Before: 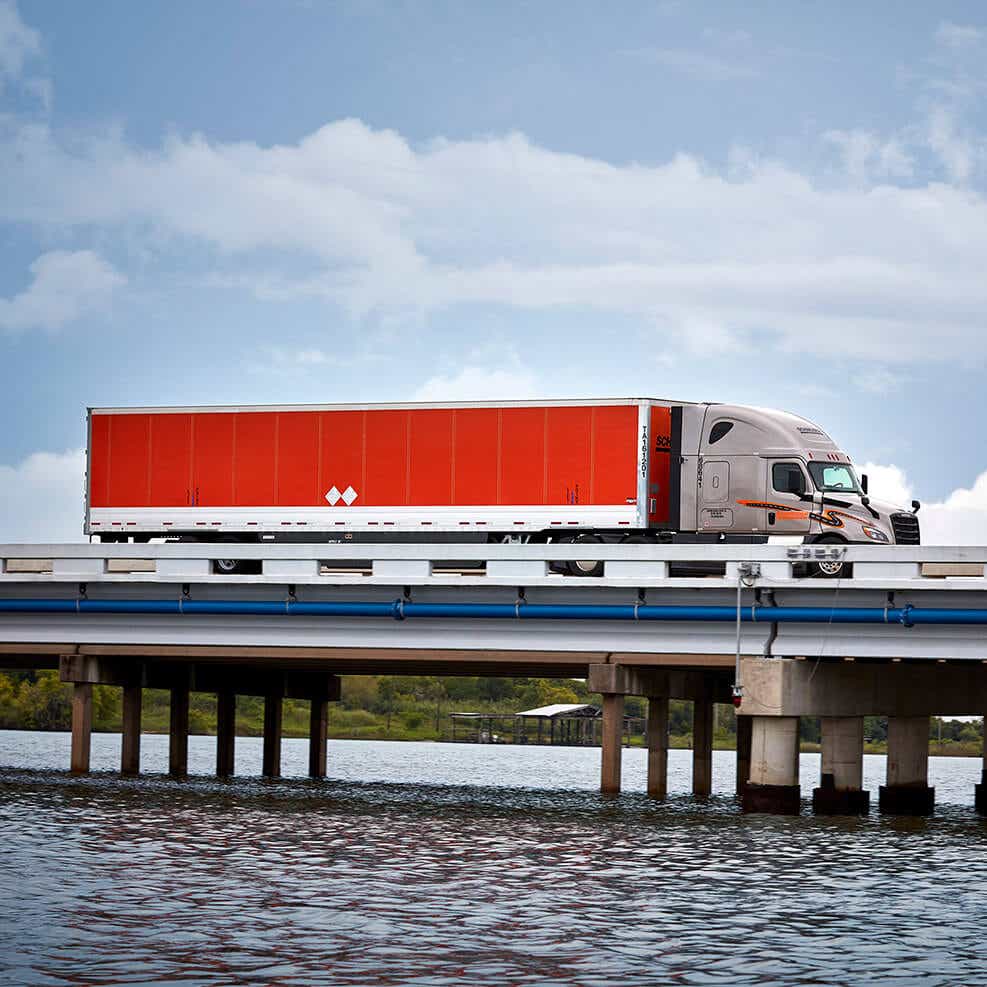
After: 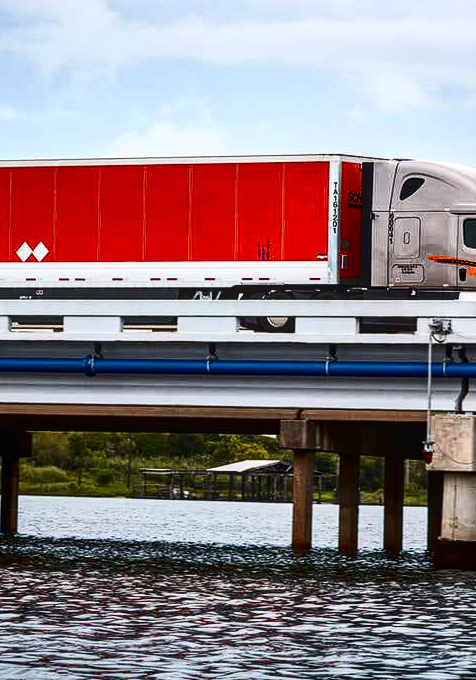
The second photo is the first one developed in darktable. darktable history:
crop: left 31.375%, top 24.74%, right 20.367%, bottom 6.351%
local contrast: on, module defaults
contrast brightness saturation: contrast 0.315, brightness -0.075, saturation 0.165
tone equalizer: on, module defaults
